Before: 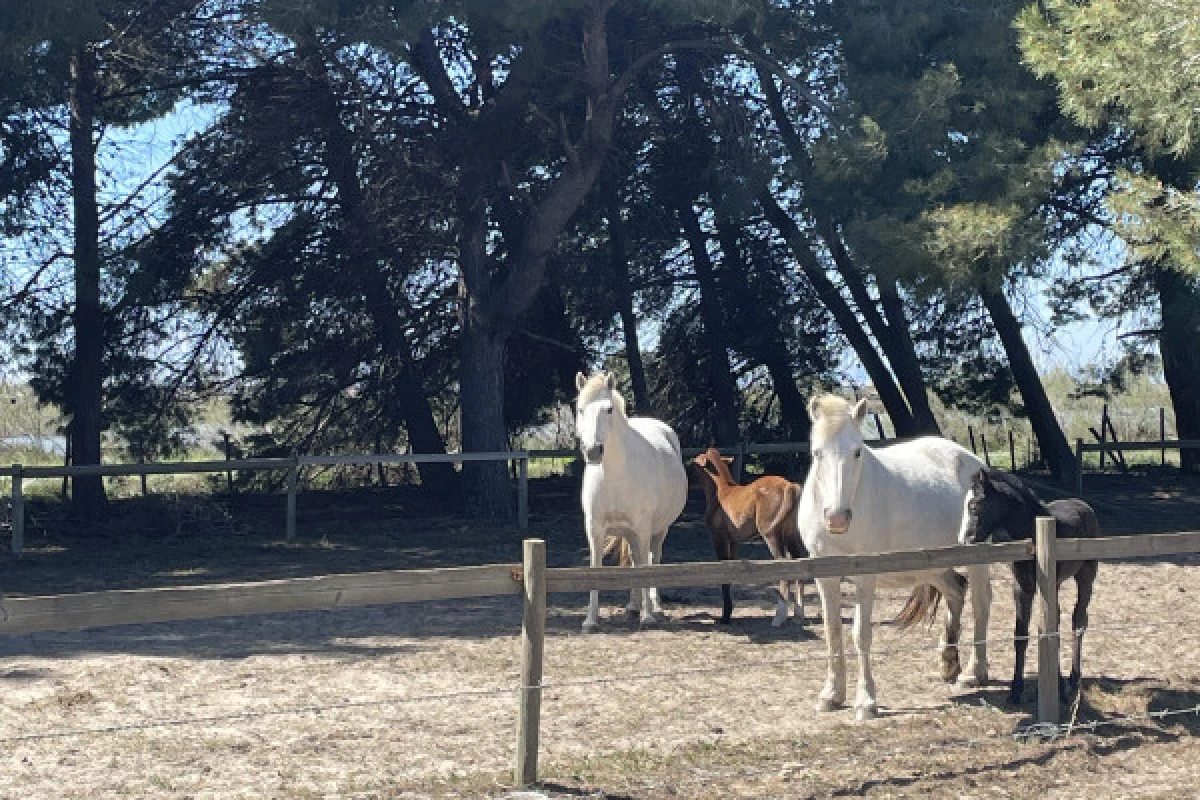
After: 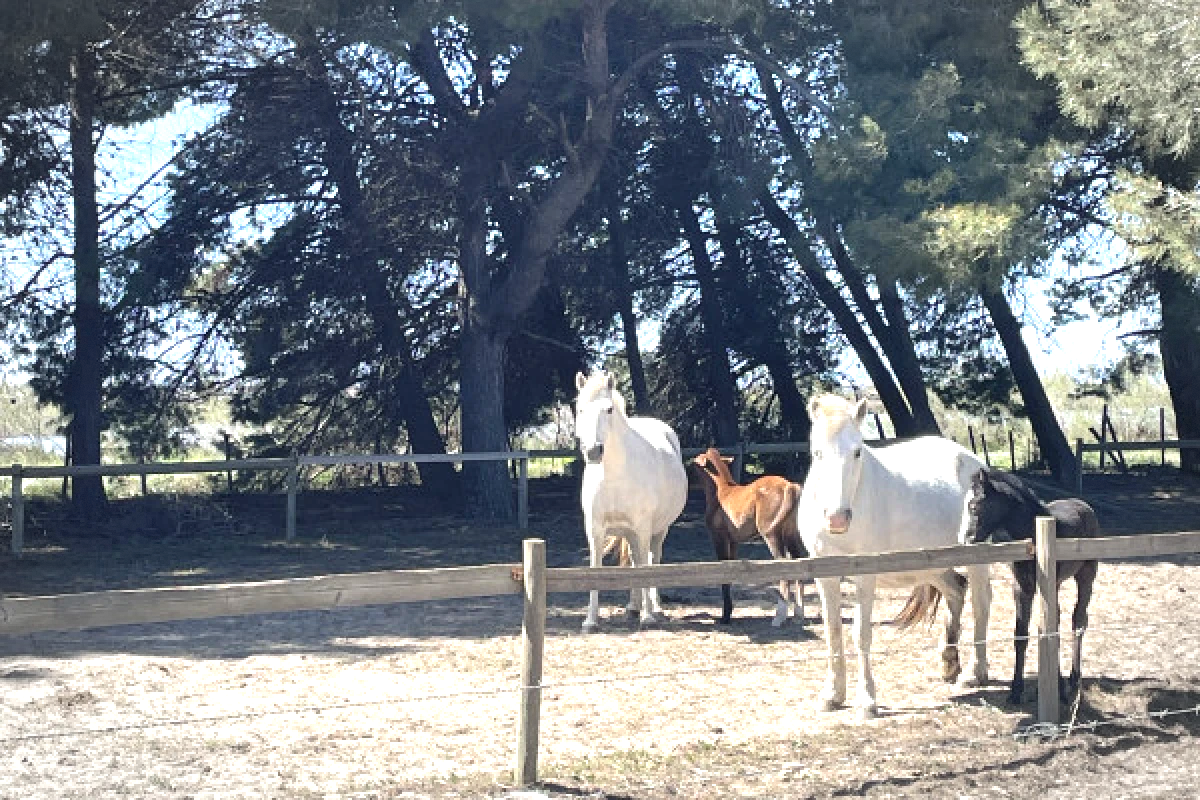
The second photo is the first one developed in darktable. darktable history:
vignetting: brightness -0.337, automatic ratio true, dithering 8-bit output
exposure: black level correction 0, exposure 1 EV, compensate exposure bias true, compensate highlight preservation false
